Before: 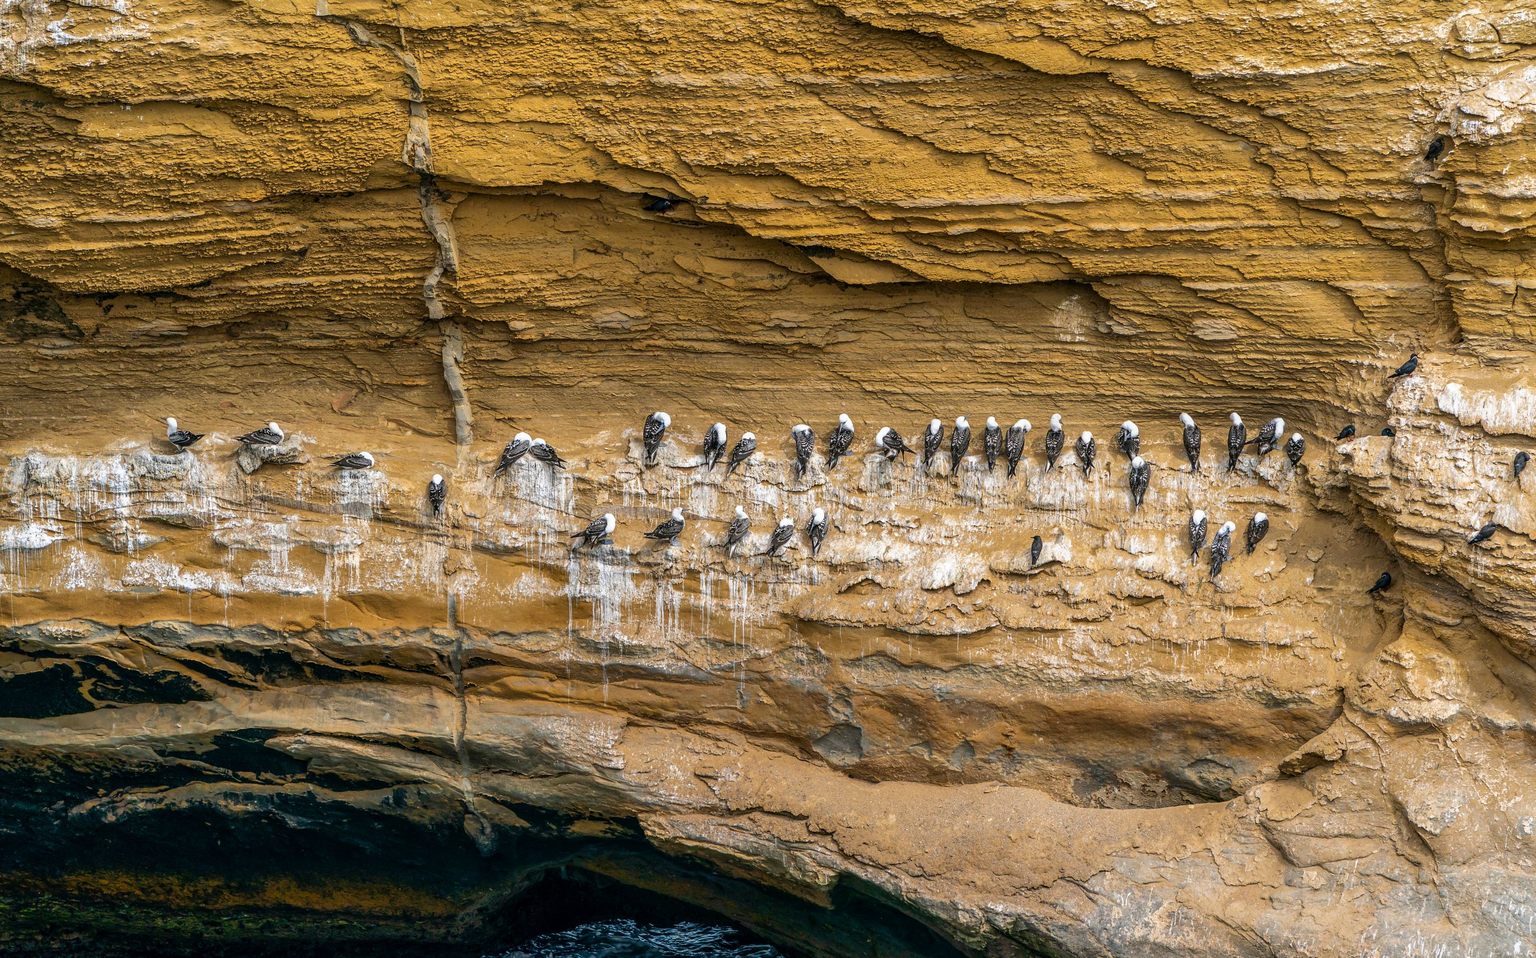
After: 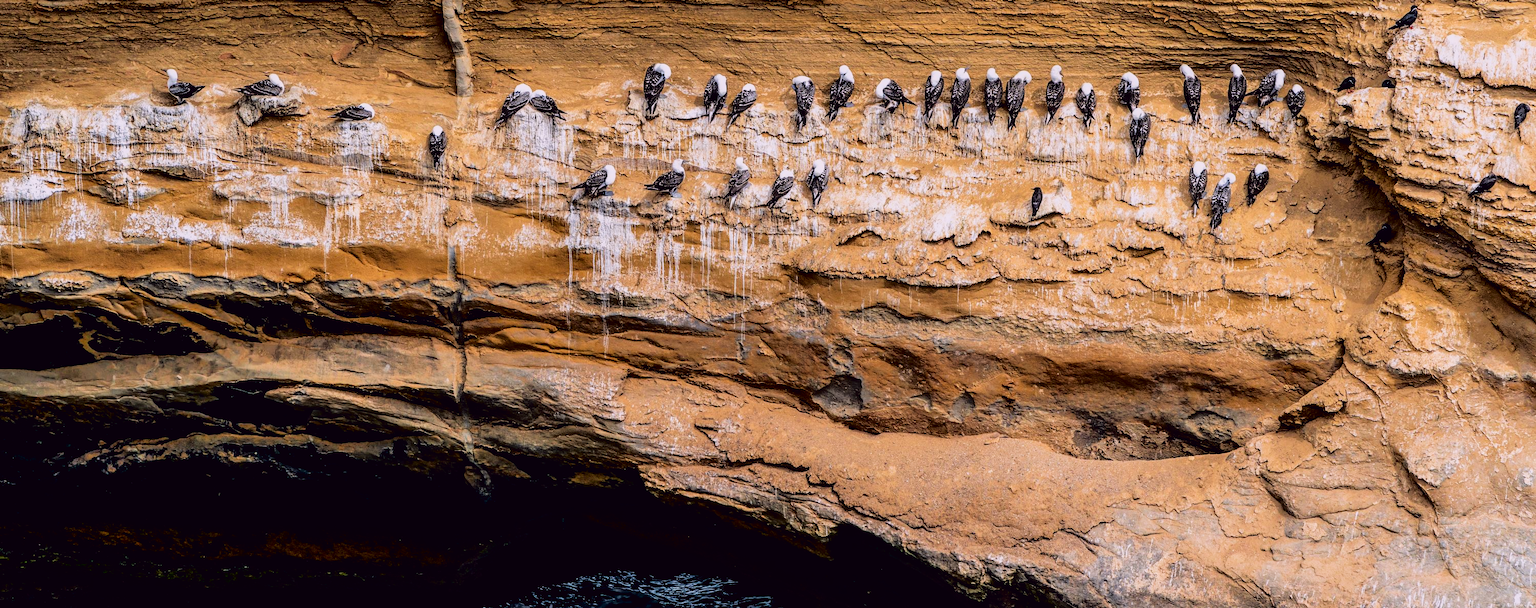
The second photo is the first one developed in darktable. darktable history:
crop and rotate: top 36.435%
filmic rgb: black relative exposure -5 EV, hardness 2.88, contrast 1.4, highlights saturation mix -20%
tone curve: curves: ch0 [(0, 0) (0.126, 0.061) (0.362, 0.382) (0.498, 0.498) (0.706, 0.712) (1, 1)]; ch1 [(0, 0) (0.5, 0.522) (0.55, 0.586) (1, 1)]; ch2 [(0, 0) (0.44, 0.424) (0.5, 0.482) (0.537, 0.538) (1, 1)], color space Lab, independent channels, preserve colors none
